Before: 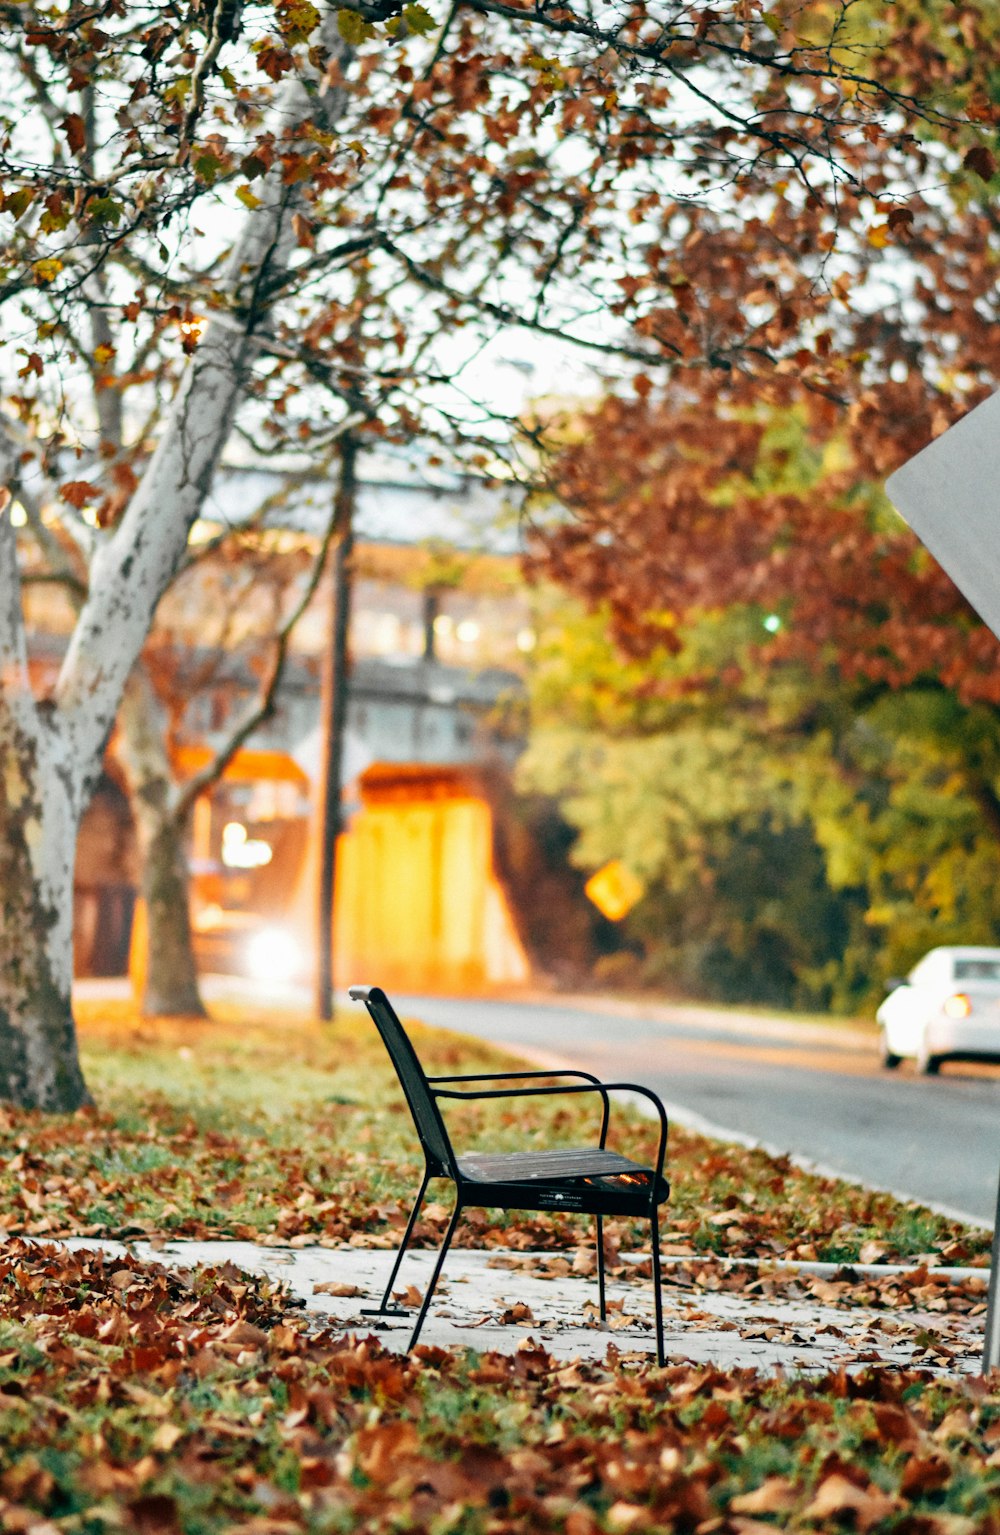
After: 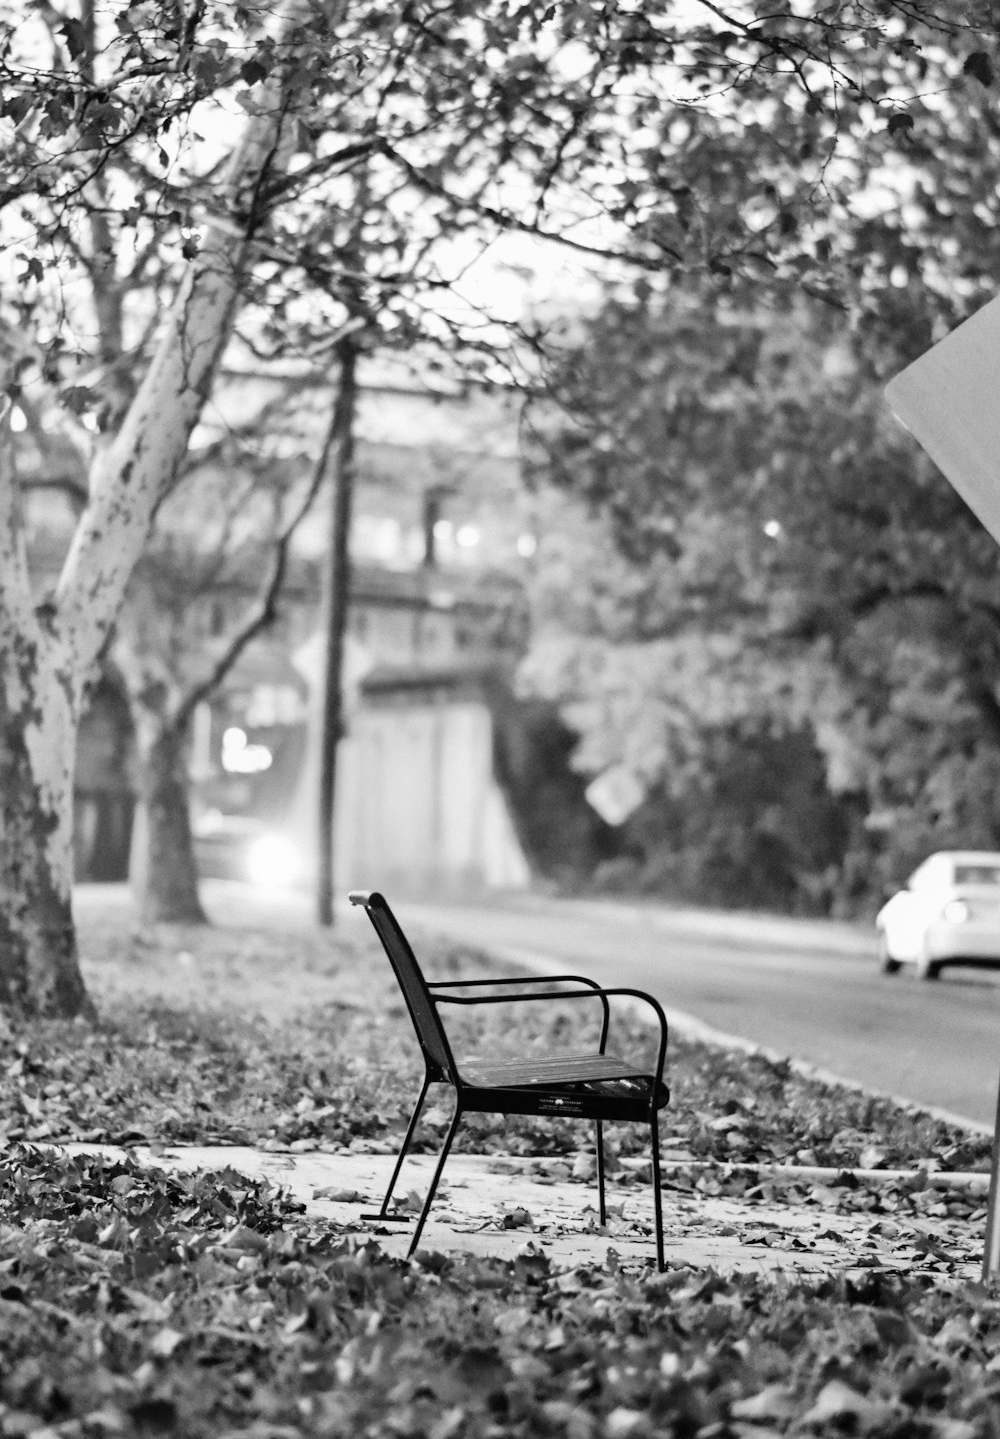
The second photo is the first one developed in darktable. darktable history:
crop and rotate: top 6.25%
monochrome: on, module defaults
